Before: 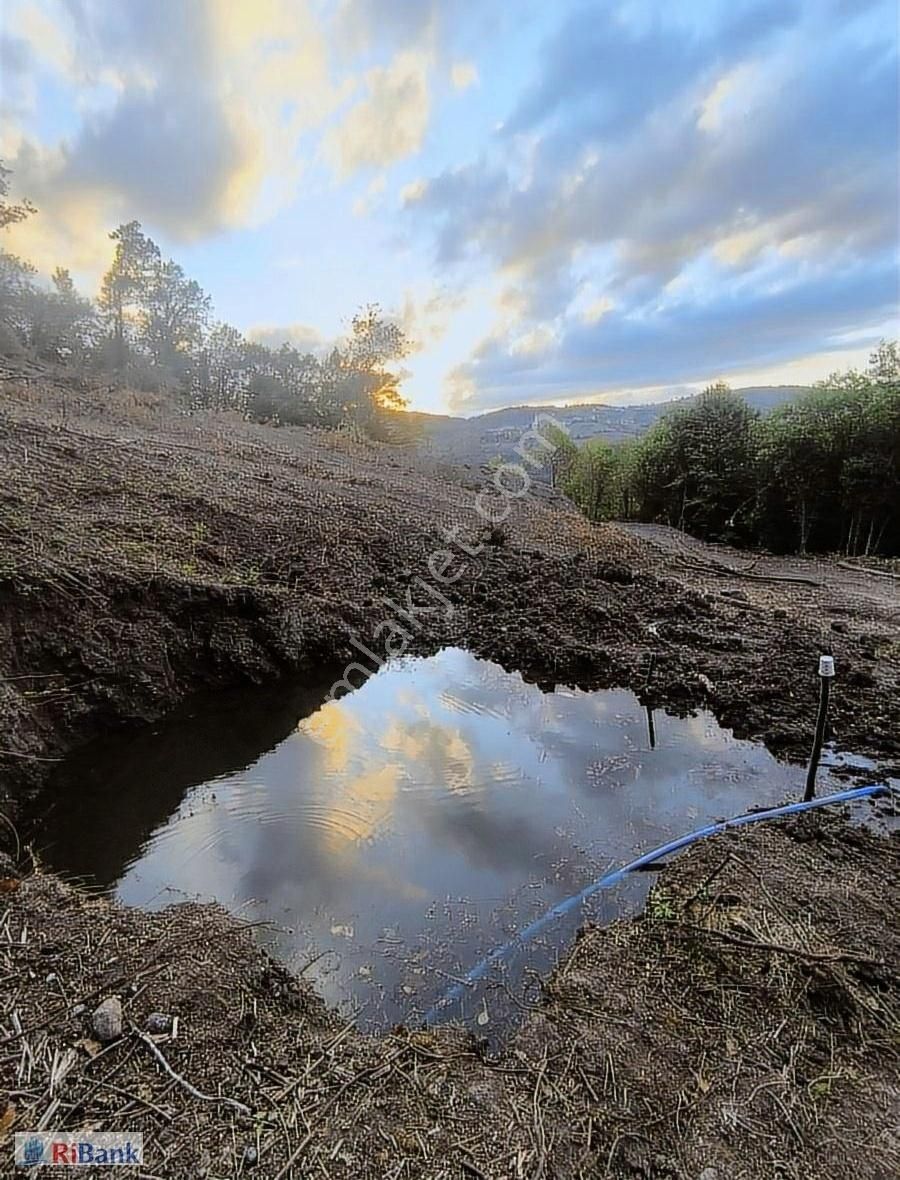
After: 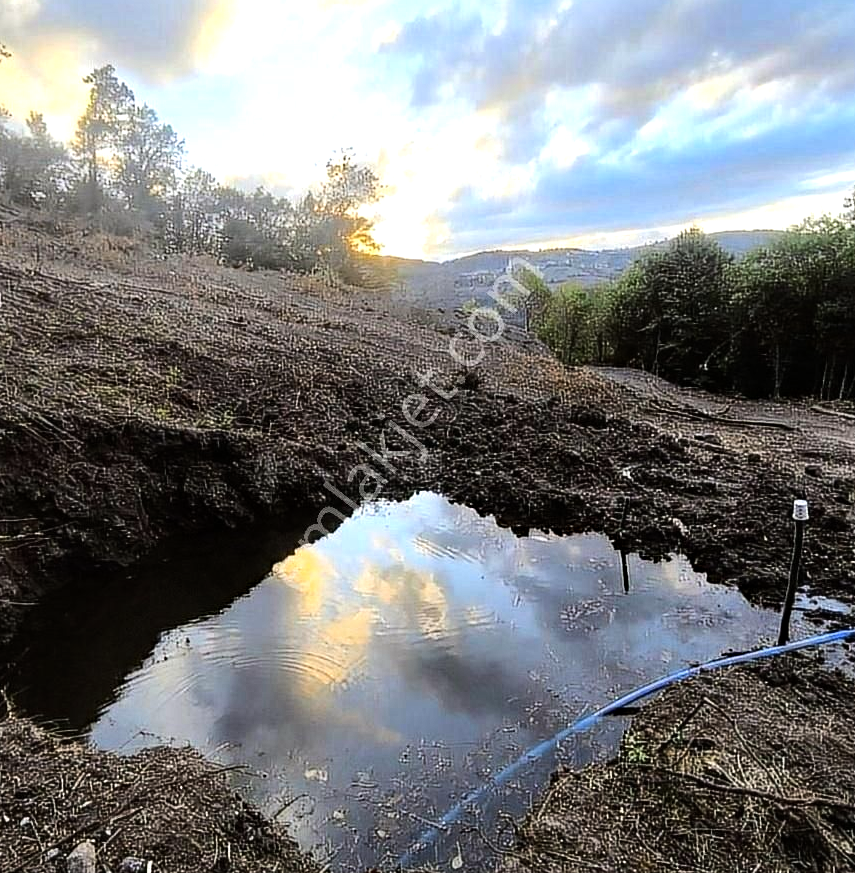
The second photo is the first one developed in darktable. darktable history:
tone equalizer: -8 EV -0.75 EV, -7 EV -0.7 EV, -6 EV -0.6 EV, -5 EV -0.4 EV, -3 EV 0.4 EV, -2 EV 0.6 EV, -1 EV 0.7 EV, +0 EV 0.75 EV, edges refinement/feathering 500, mask exposure compensation -1.57 EV, preserve details no
crop and rotate: left 2.991%, top 13.302%, right 1.981%, bottom 12.636%
haze removal: compatibility mode true, adaptive false
